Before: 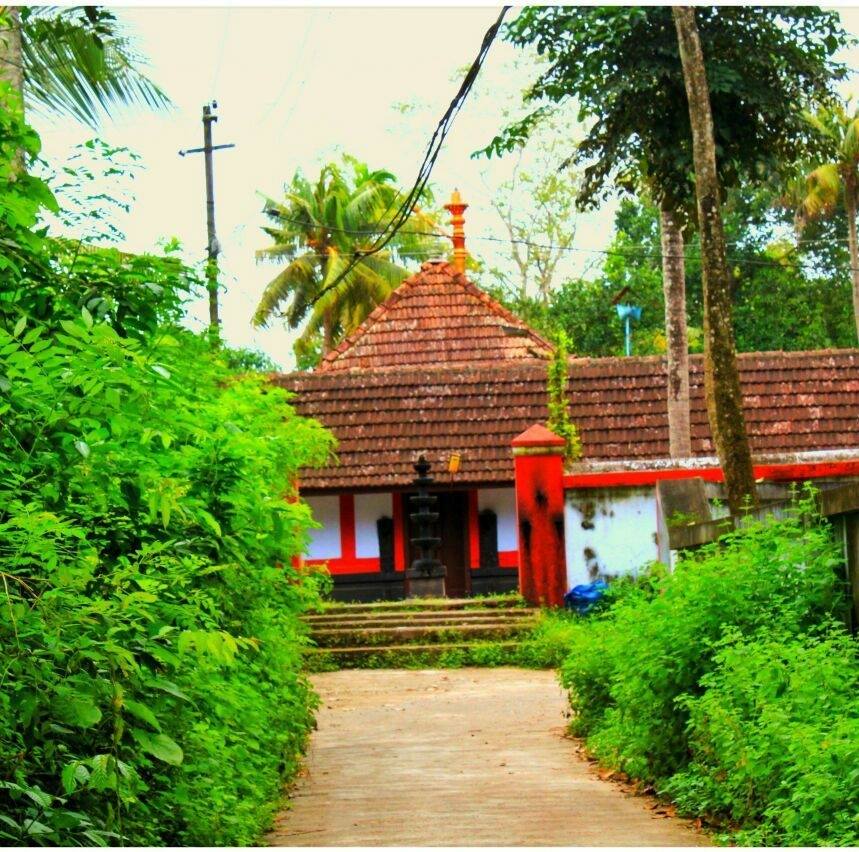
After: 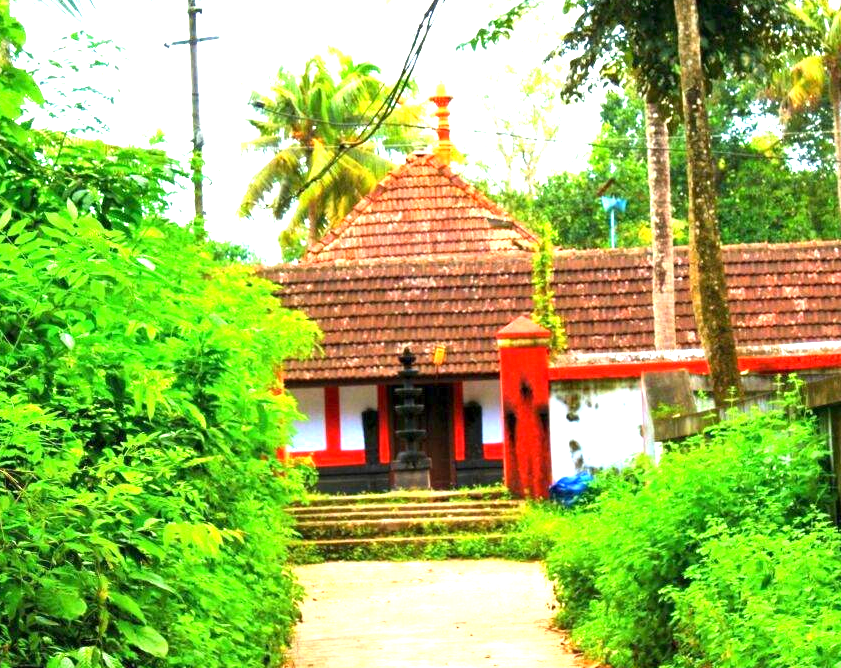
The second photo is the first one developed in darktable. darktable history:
exposure: exposure 1.275 EV, compensate highlight preservation false
crop and rotate: left 1.856%, top 12.692%, right 0.193%, bottom 8.814%
